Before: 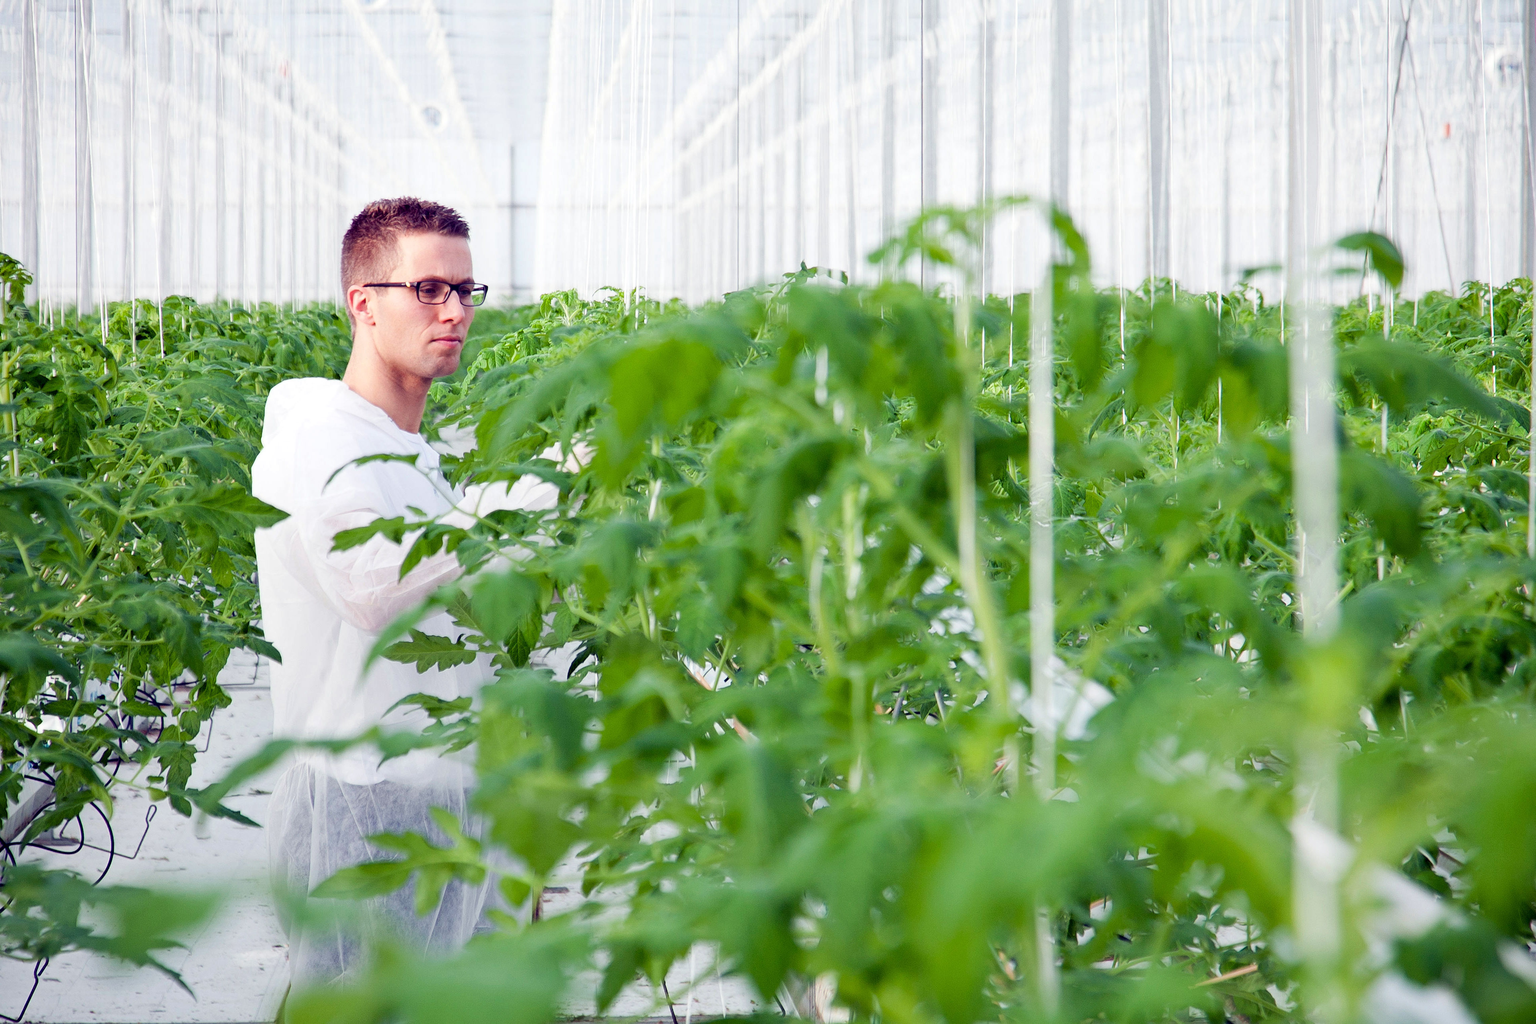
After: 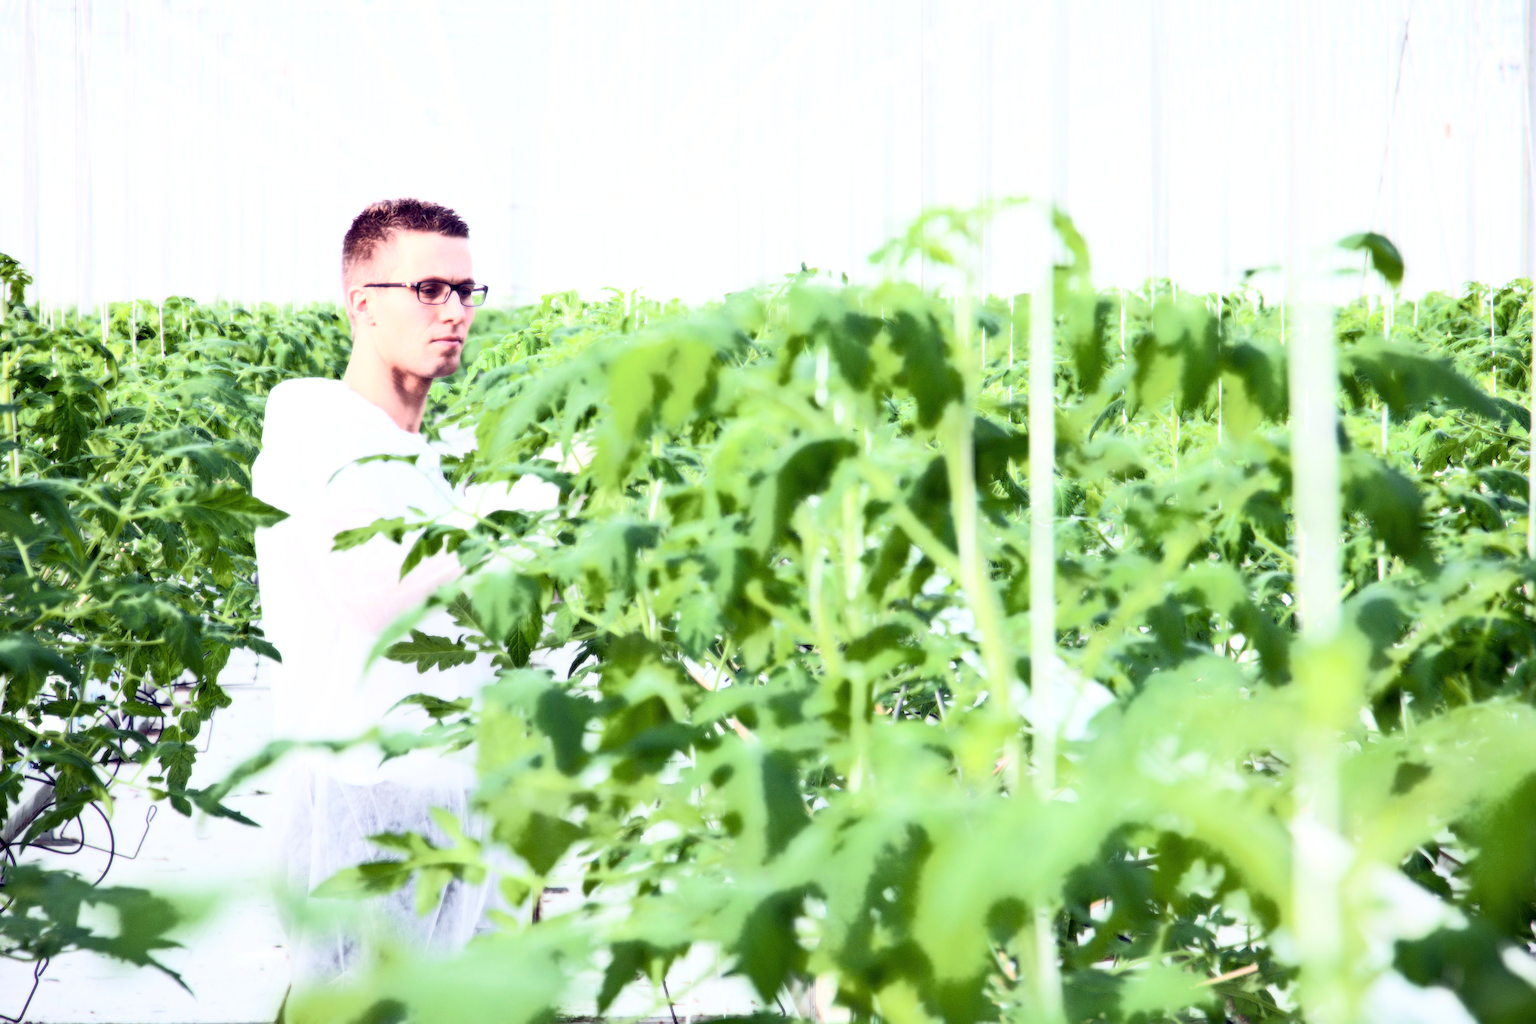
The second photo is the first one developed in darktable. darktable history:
bloom: size 0%, threshold 54.82%, strength 8.31%
tone curve: curves: ch0 [(0, 0) (0.339, 0.306) (0.687, 0.706) (1, 1)], color space Lab, linked channels, preserve colors none
